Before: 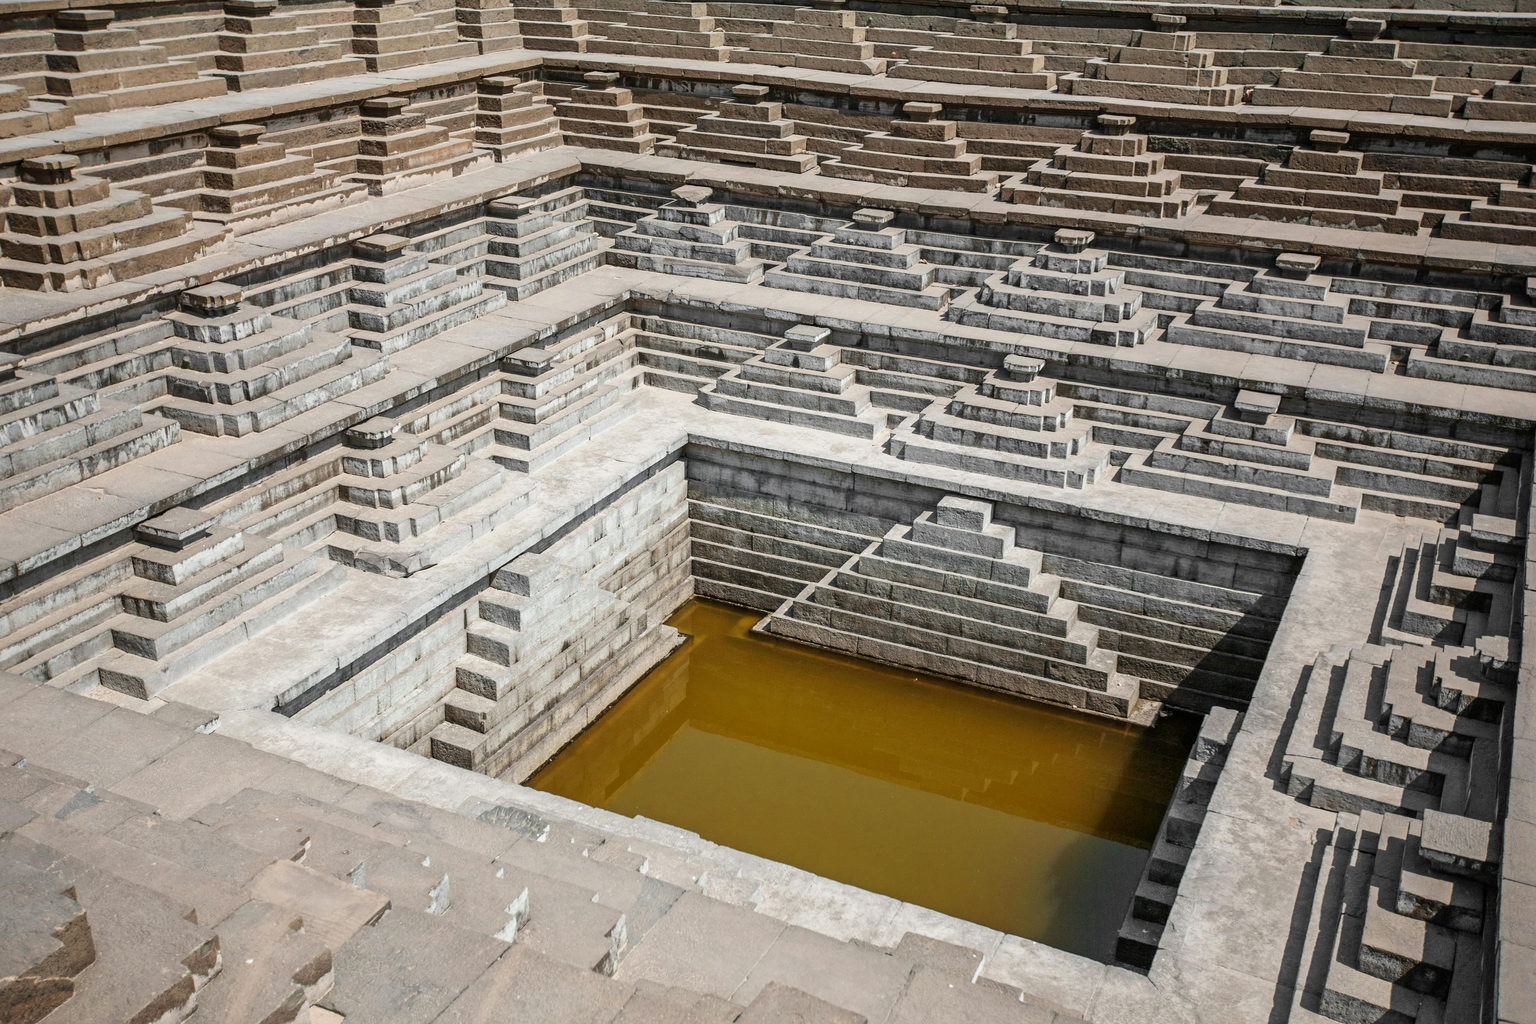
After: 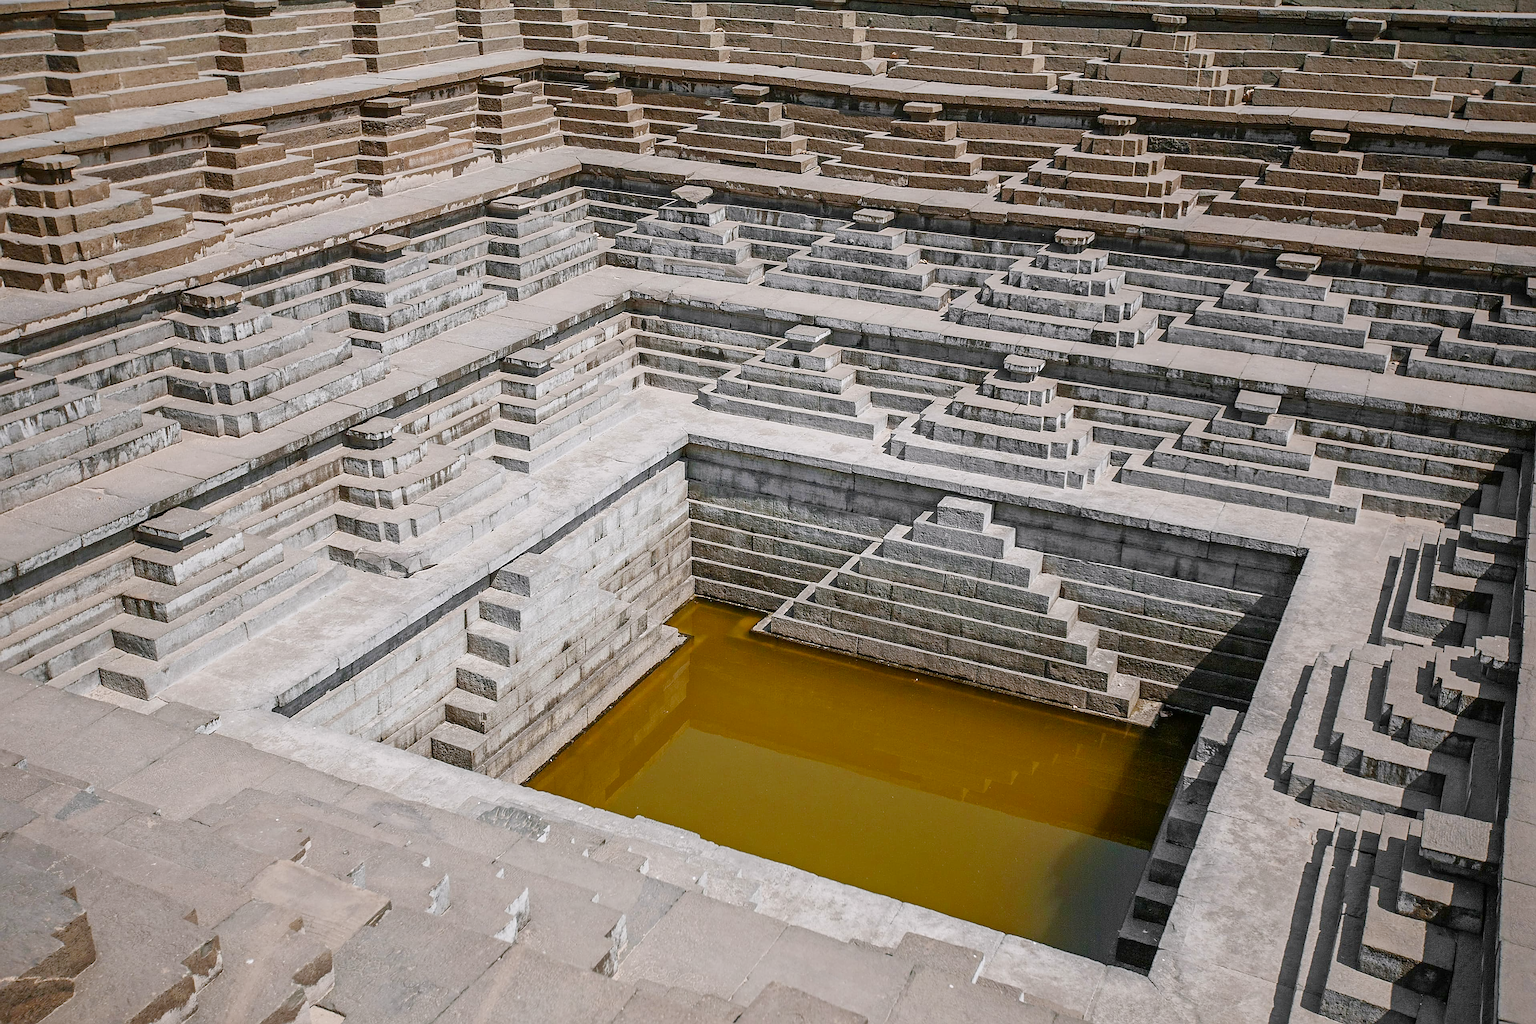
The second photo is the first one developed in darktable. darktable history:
white balance: red 1.009, blue 1.027
tone equalizer: on, module defaults
color balance rgb: shadows lift › chroma 1%, shadows lift › hue 113°, highlights gain › chroma 0.2%, highlights gain › hue 333°, perceptual saturation grading › global saturation 20%, perceptual saturation grading › highlights -50%, perceptual saturation grading › shadows 25%, contrast -10%
sharpen: radius 1.4, amount 1.25, threshold 0.7
